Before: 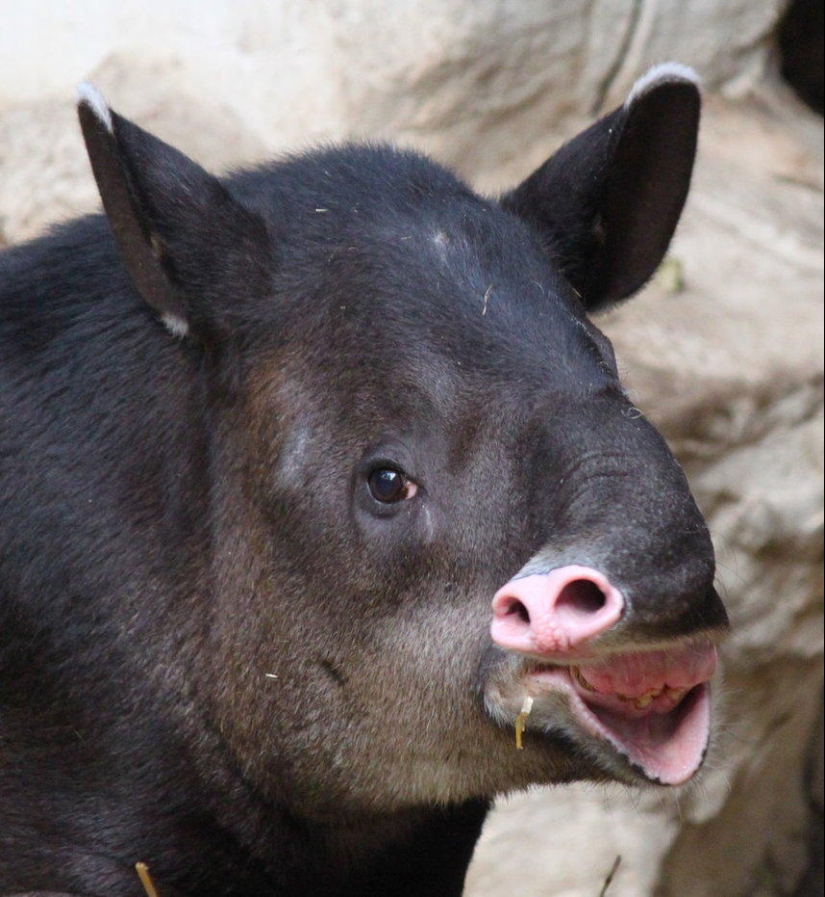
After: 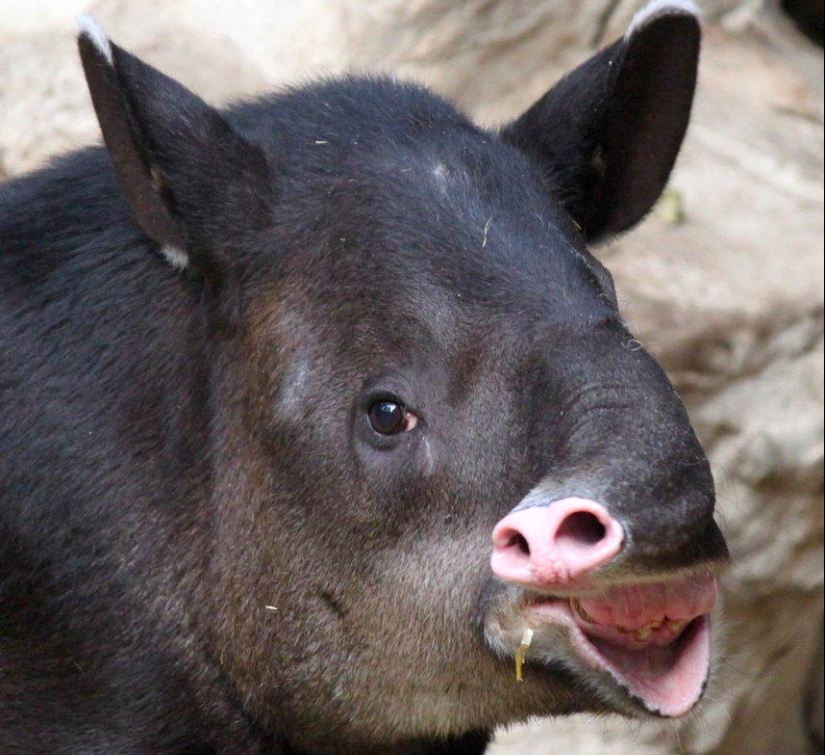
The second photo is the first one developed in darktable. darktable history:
crop: top 7.613%, bottom 8.165%
exposure: black level correction 0.002, exposure 0.147 EV, compensate highlight preservation false
